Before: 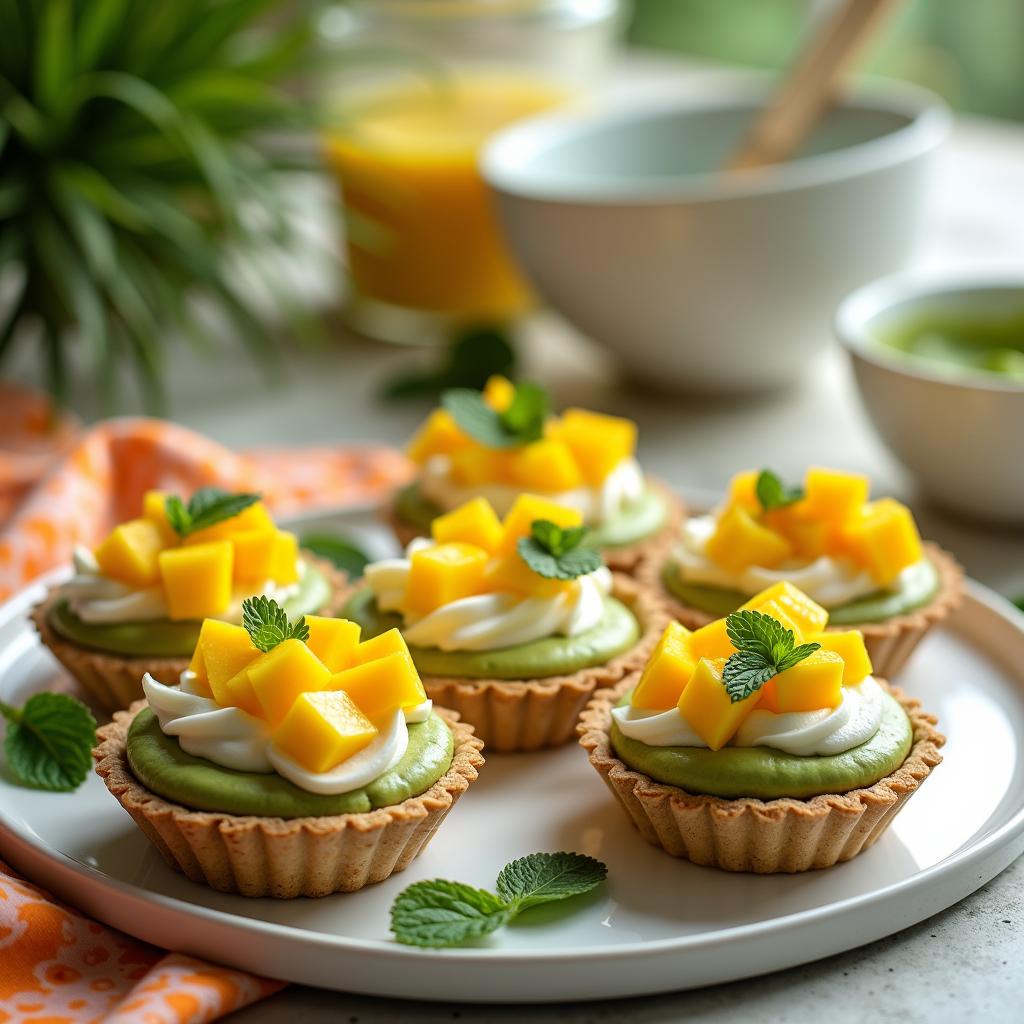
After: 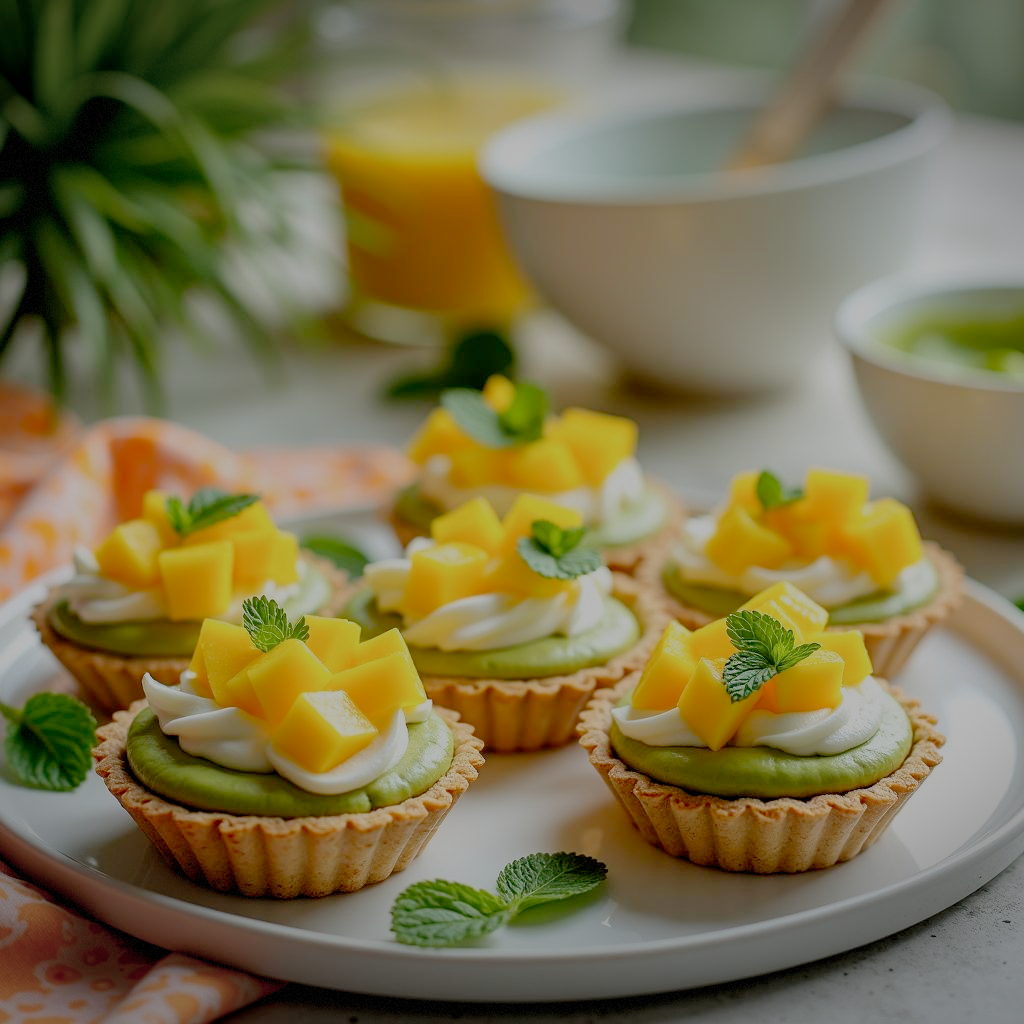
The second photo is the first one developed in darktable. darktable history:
filmic rgb: black relative exposure -7 EV, white relative exposure 6 EV, threshold 3 EV, target black luminance 0%, hardness 2.73, latitude 61.22%, contrast 0.691, highlights saturation mix 10%, shadows ↔ highlights balance -0.073%, preserve chrominance no, color science v4 (2020), iterations of high-quality reconstruction 10, contrast in shadows soft, contrast in highlights soft, enable highlight reconstruction true
vignetting: fall-off start 100%, brightness -0.406, saturation -0.3, width/height ratio 1.324, dithering 8-bit output, unbound false
